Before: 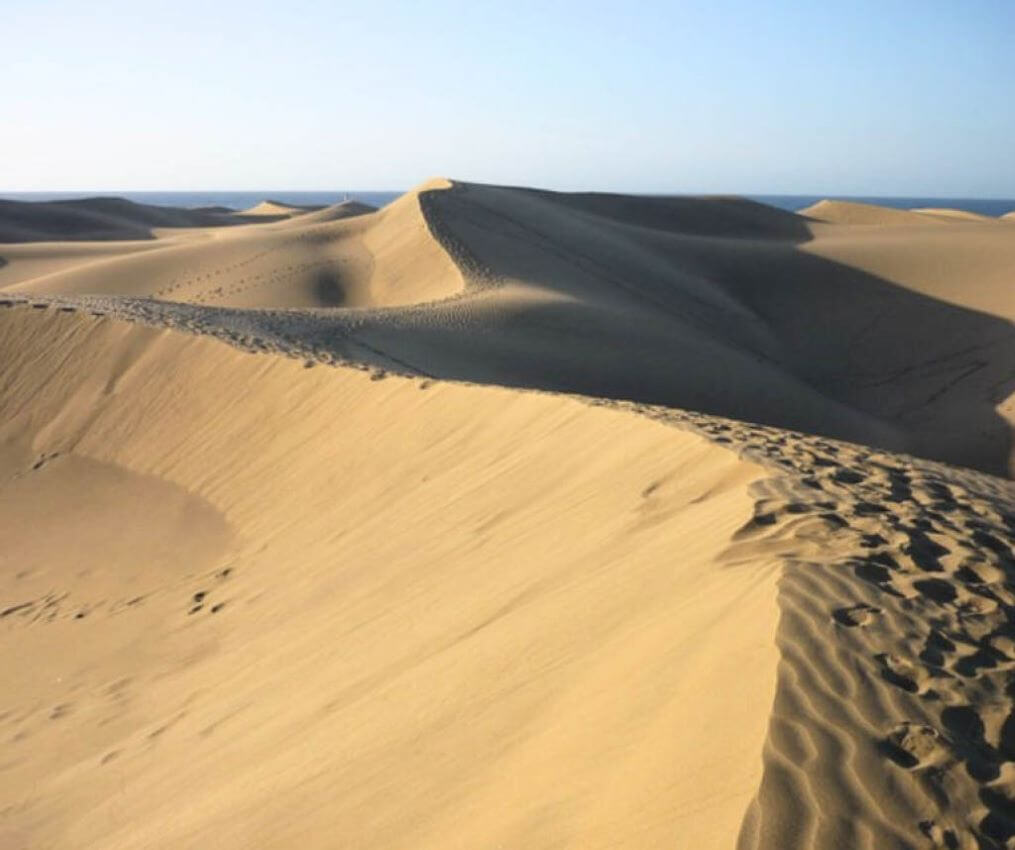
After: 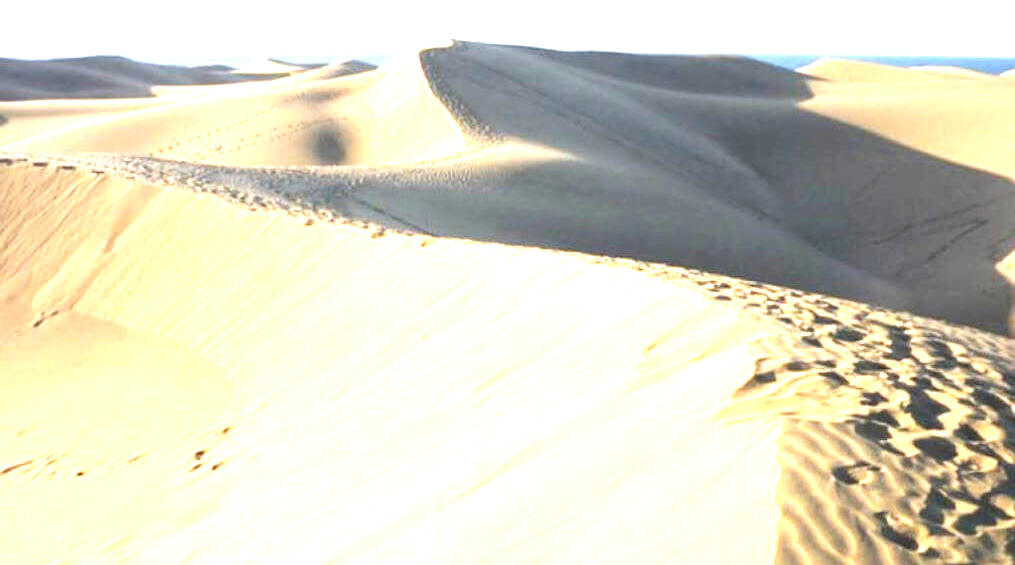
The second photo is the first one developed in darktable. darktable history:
crop: top 16.772%, bottom 16.739%
exposure: exposure 1.997 EV, compensate highlight preservation false
